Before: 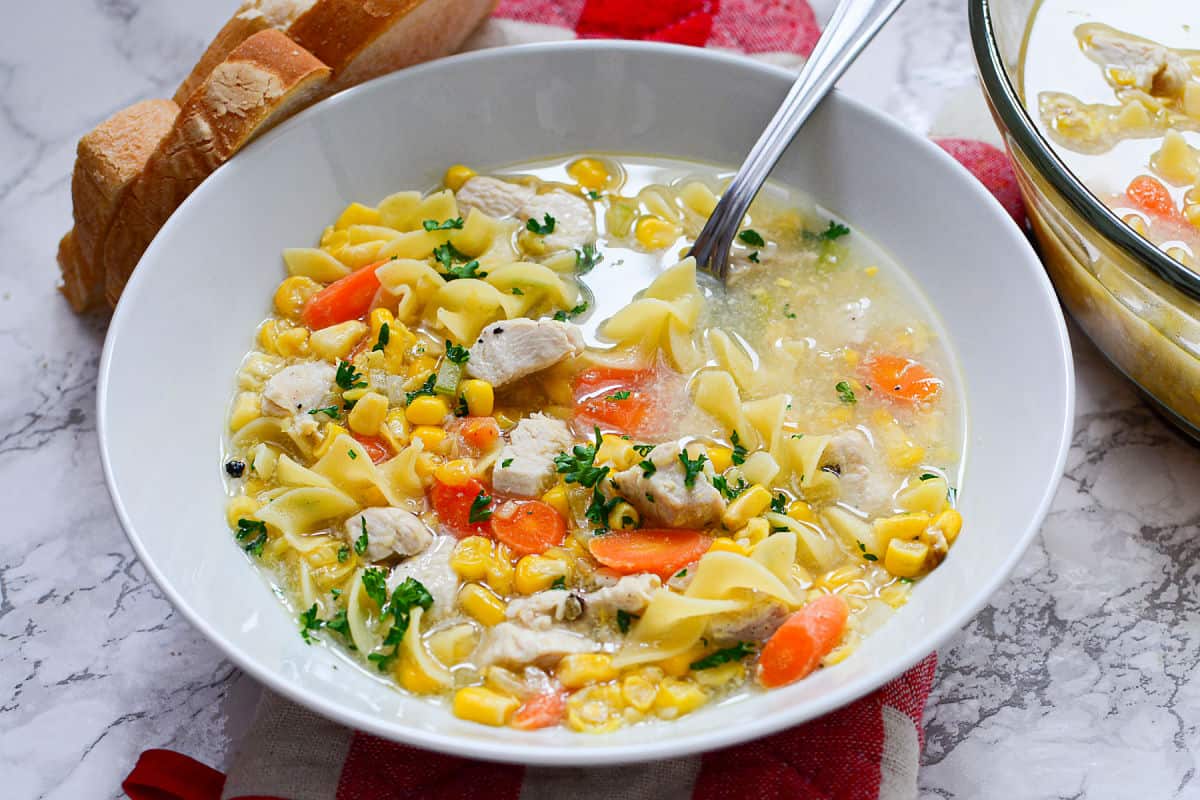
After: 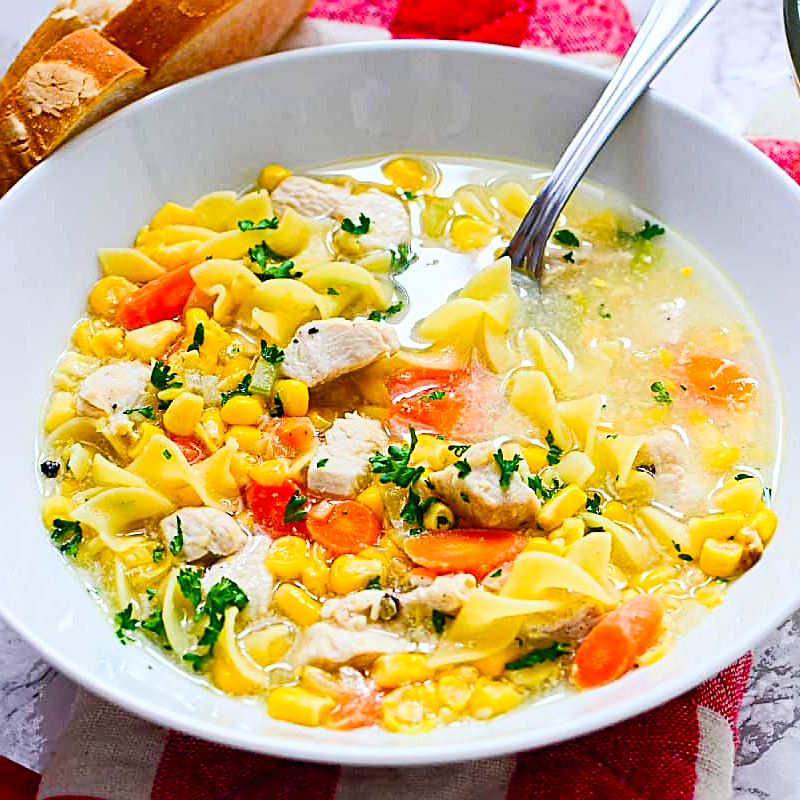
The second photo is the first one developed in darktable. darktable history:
sharpen: radius 2.543, amount 0.636
color balance rgb: perceptual saturation grading › global saturation 35%, perceptual saturation grading › highlights -30%, perceptual saturation grading › shadows 35%, perceptual brilliance grading › global brilliance 3%, perceptual brilliance grading › highlights -3%, perceptual brilliance grading › shadows 3%
crop and rotate: left 15.446%, right 17.836%
contrast brightness saturation: contrast 0.2, brightness 0.16, saturation 0.22
